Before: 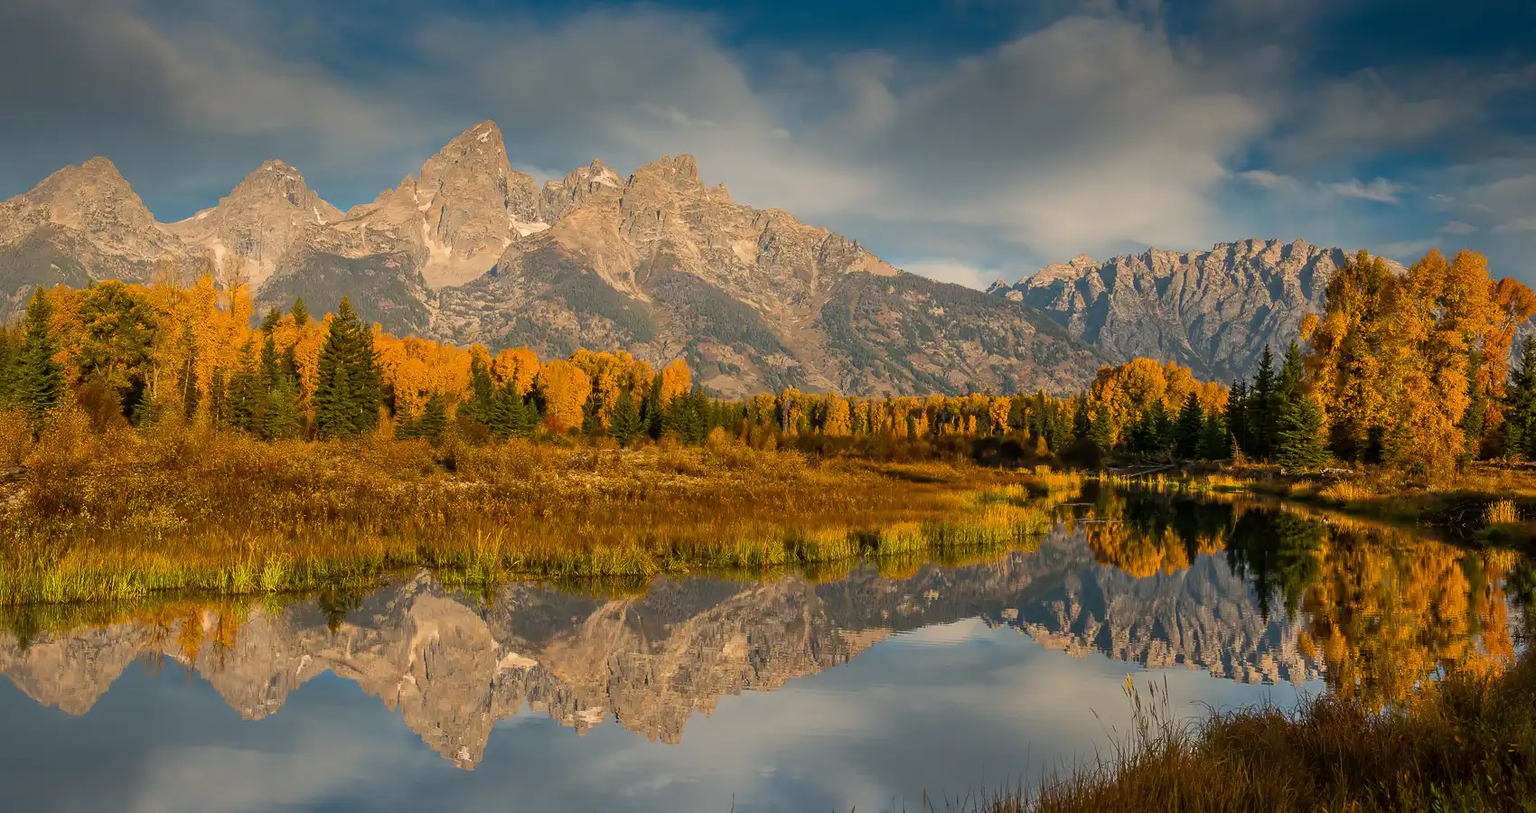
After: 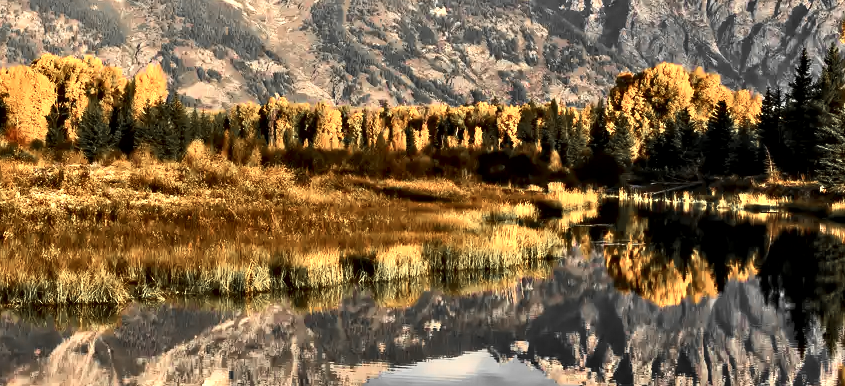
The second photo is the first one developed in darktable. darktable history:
crop: left 35.194%, top 37.107%, right 15.087%, bottom 19.987%
tone equalizer: -8 EV -0.77 EV, -7 EV -0.684 EV, -6 EV -0.568 EV, -5 EV -0.412 EV, -3 EV 0.391 EV, -2 EV 0.6 EV, -1 EV 0.691 EV, +0 EV 0.777 EV, edges refinement/feathering 500, mask exposure compensation -1.57 EV, preserve details no
color zones: curves: ch0 [(0, 0.447) (0.184, 0.543) (0.323, 0.476) (0.429, 0.445) (0.571, 0.443) (0.714, 0.451) (0.857, 0.452) (1, 0.447)]; ch1 [(0, 0.464) (0.176, 0.46) (0.287, 0.177) (0.429, 0.002) (0.571, 0) (0.714, 0) (0.857, 0) (1, 0.464)]
contrast equalizer: y [[0.513, 0.565, 0.608, 0.562, 0.512, 0.5], [0.5 ×6], [0.5, 0.5, 0.5, 0.528, 0.598, 0.658], [0 ×6], [0 ×6]]
contrast brightness saturation: contrast 0.151, brightness 0.054
